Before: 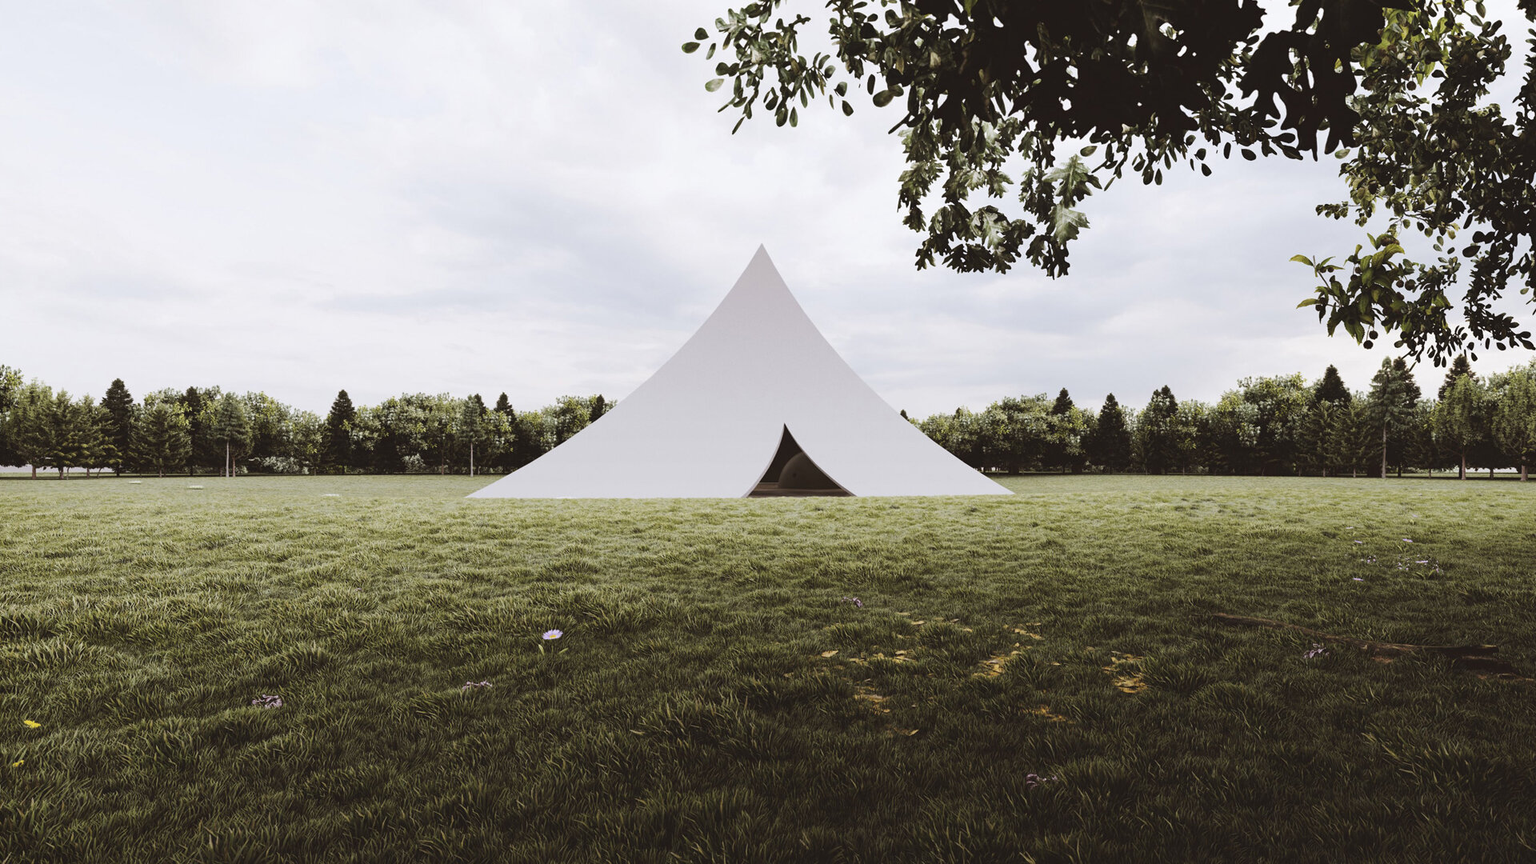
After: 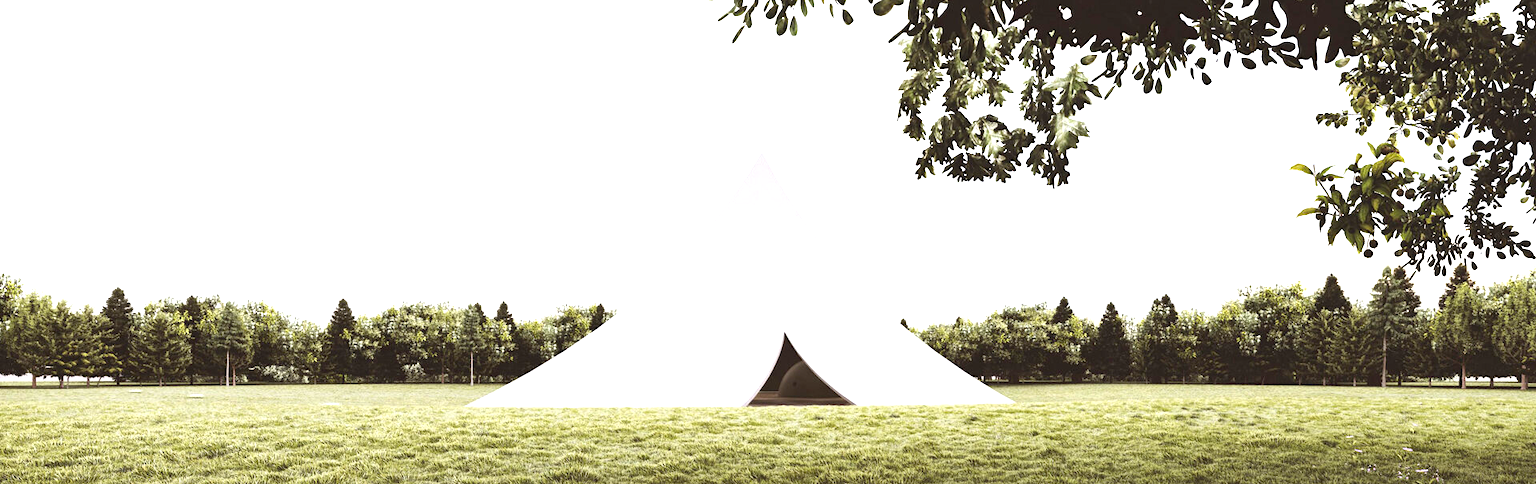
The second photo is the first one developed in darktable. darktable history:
local contrast: mode bilateral grid, contrast 28, coarseness 16, detail 115%, midtone range 0.2
exposure: black level correction 0.001, exposure 1 EV, compensate highlight preservation false
contrast brightness saturation: contrast 0.04, saturation 0.16
crop and rotate: top 10.605%, bottom 33.274%
